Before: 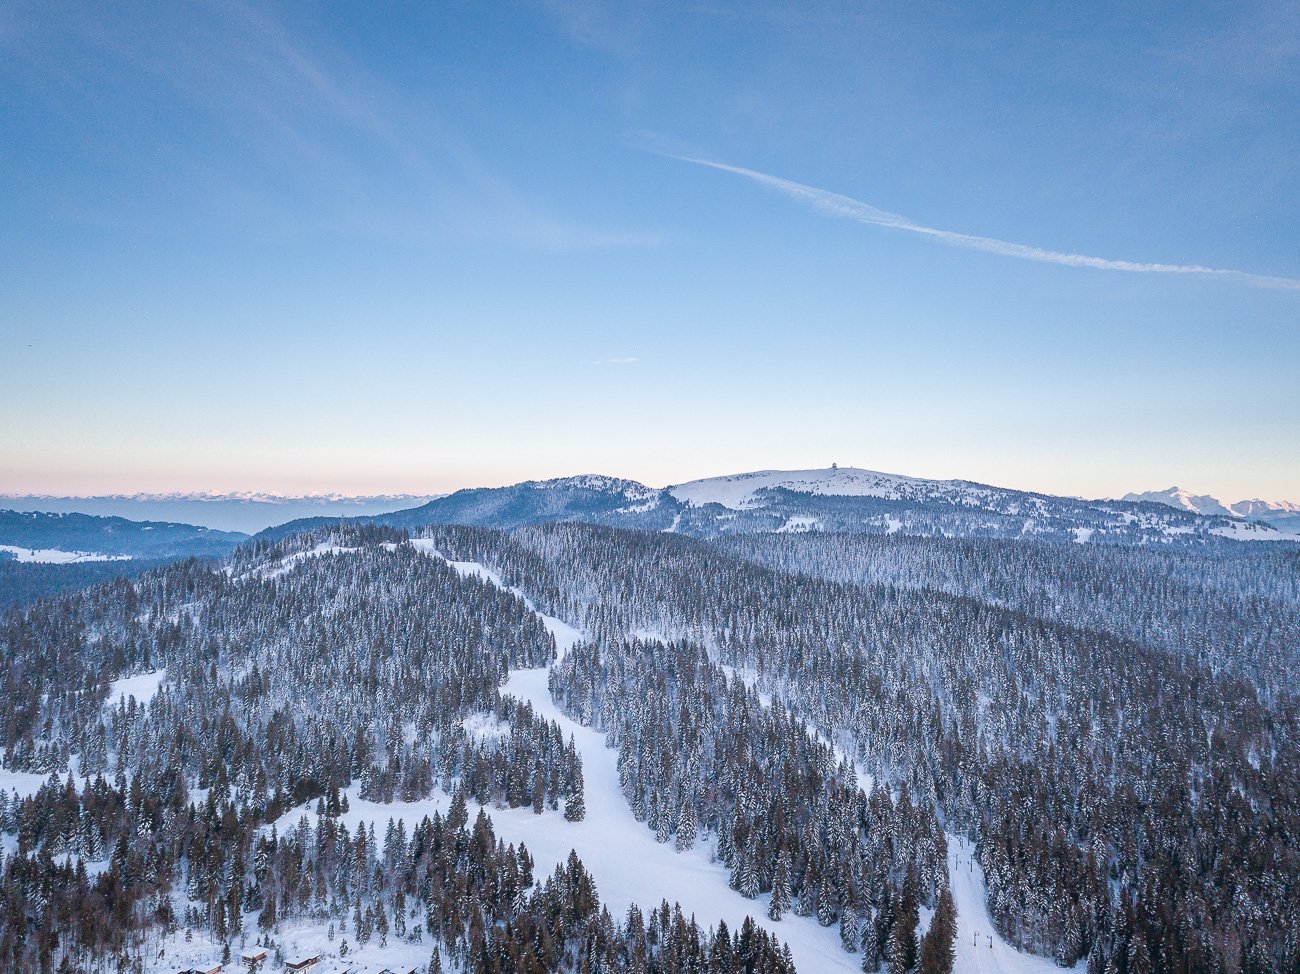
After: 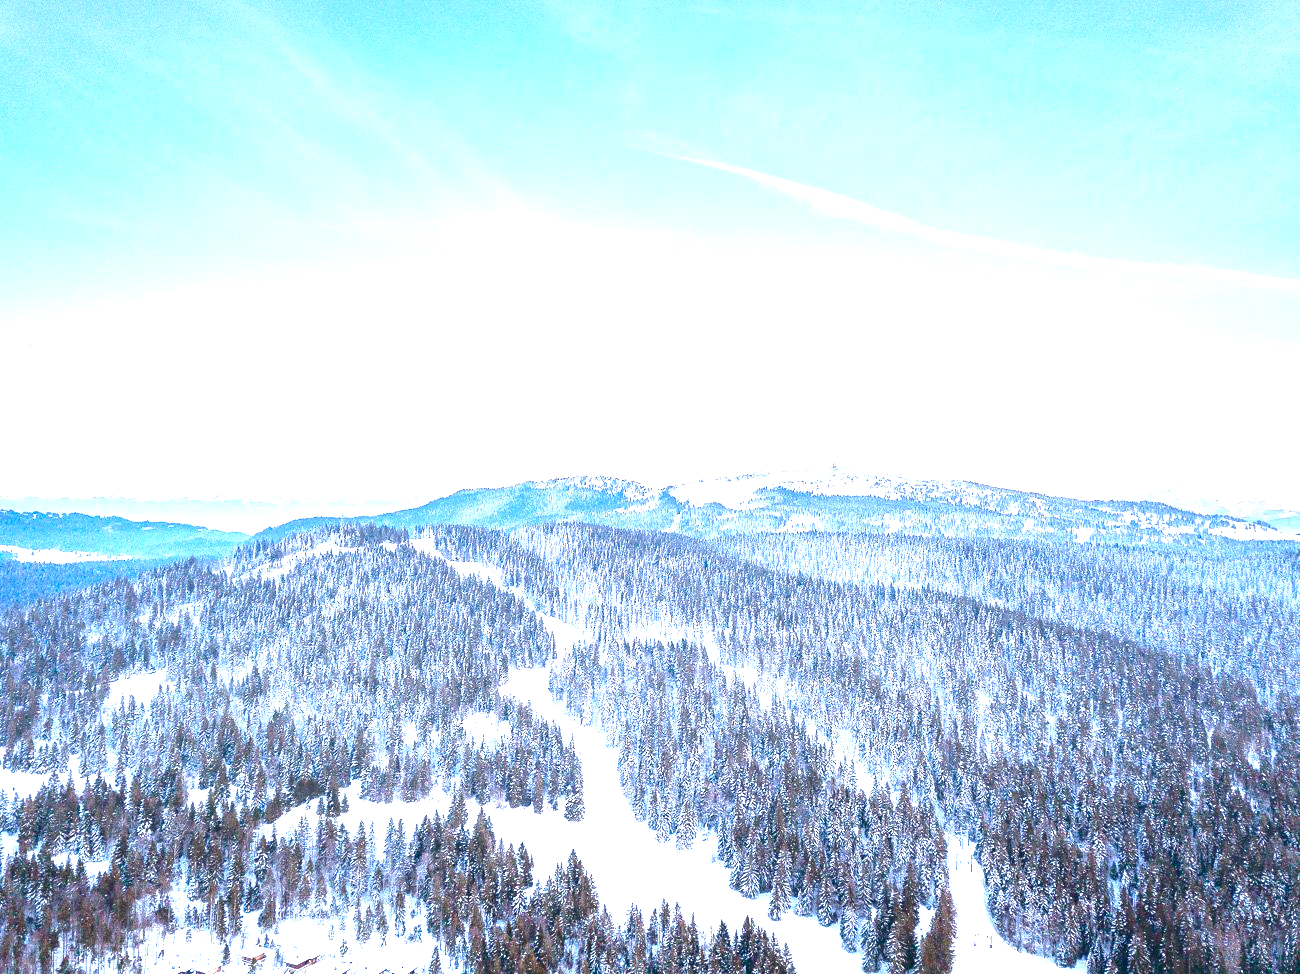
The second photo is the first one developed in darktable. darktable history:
exposure: black level correction 0, exposure 1.55 EV, compensate exposure bias true, compensate highlight preservation false
color balance rgb: linear chroma grading › shadows 32%, linear chroma grading › global chroma -2%, linear chroma grading › mid-tones 4%, perceptual saturation grading › global saturation -2%, perceptual saturation grading › highlights -8%, perceptual saturation grading › mid-tones 8%, perceptual saturation grading › shadows 4%, perceptual brilliance grading › highlights 8%, perceptual brilliance grading › mid-tones 4%, perceptual brilliance grading › shadows 2%, global vibrance 16%, saturation formula JzAzBz (2021)
color balance: output saturation 110%
